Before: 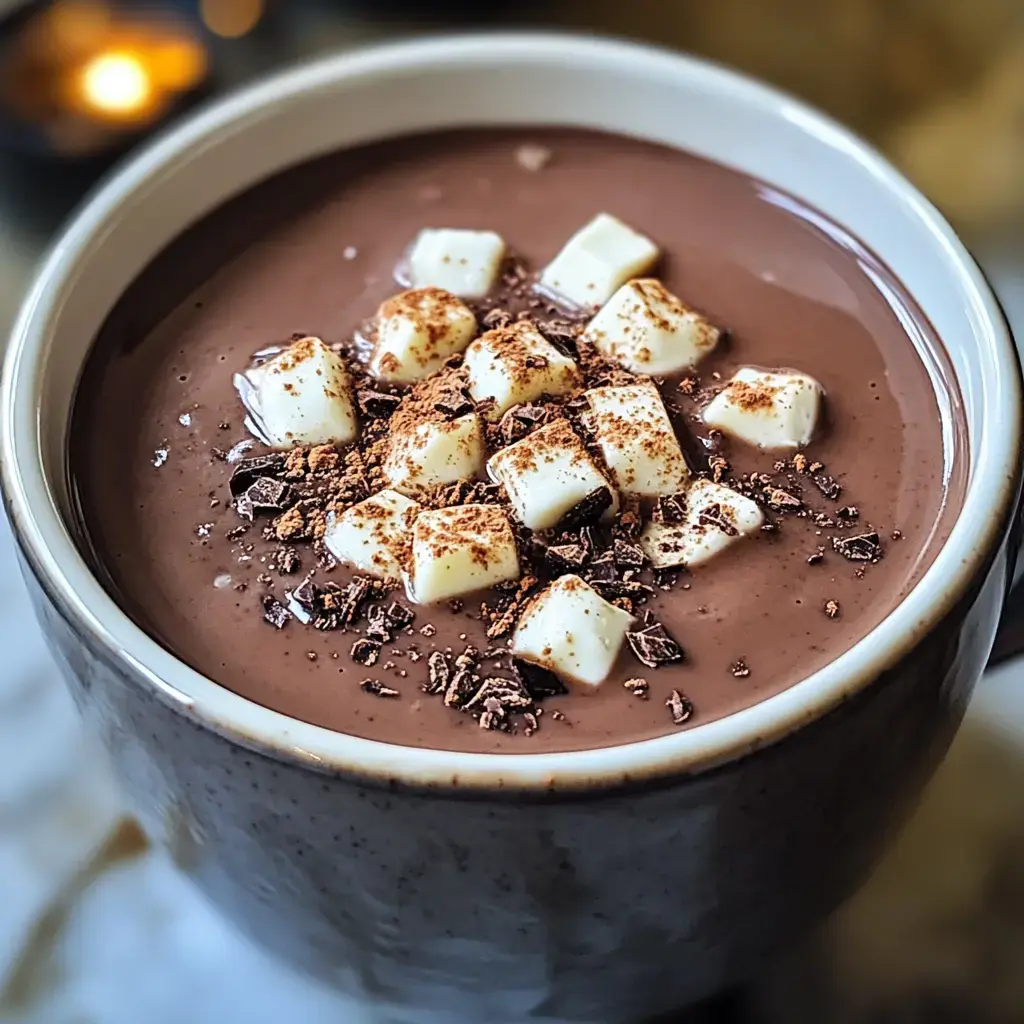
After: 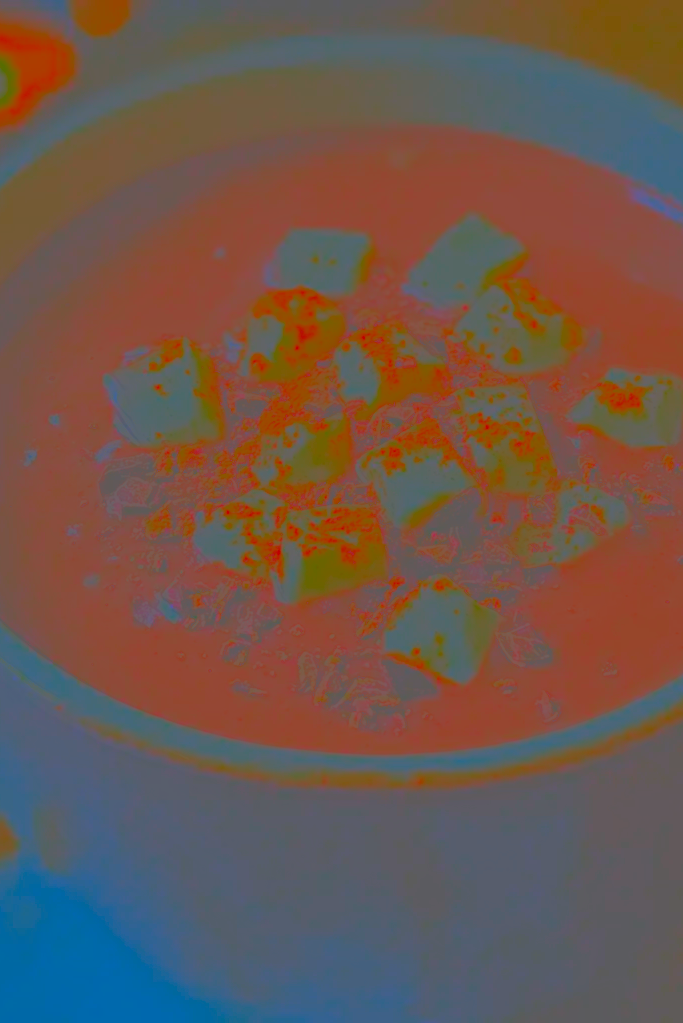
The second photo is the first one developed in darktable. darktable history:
contrast brightness saturation: contrast -0.972, brightness -0.156, saturation 0.742
local contrast: detail 130%
crop and rotate: left 12.838%, right 20.44%
